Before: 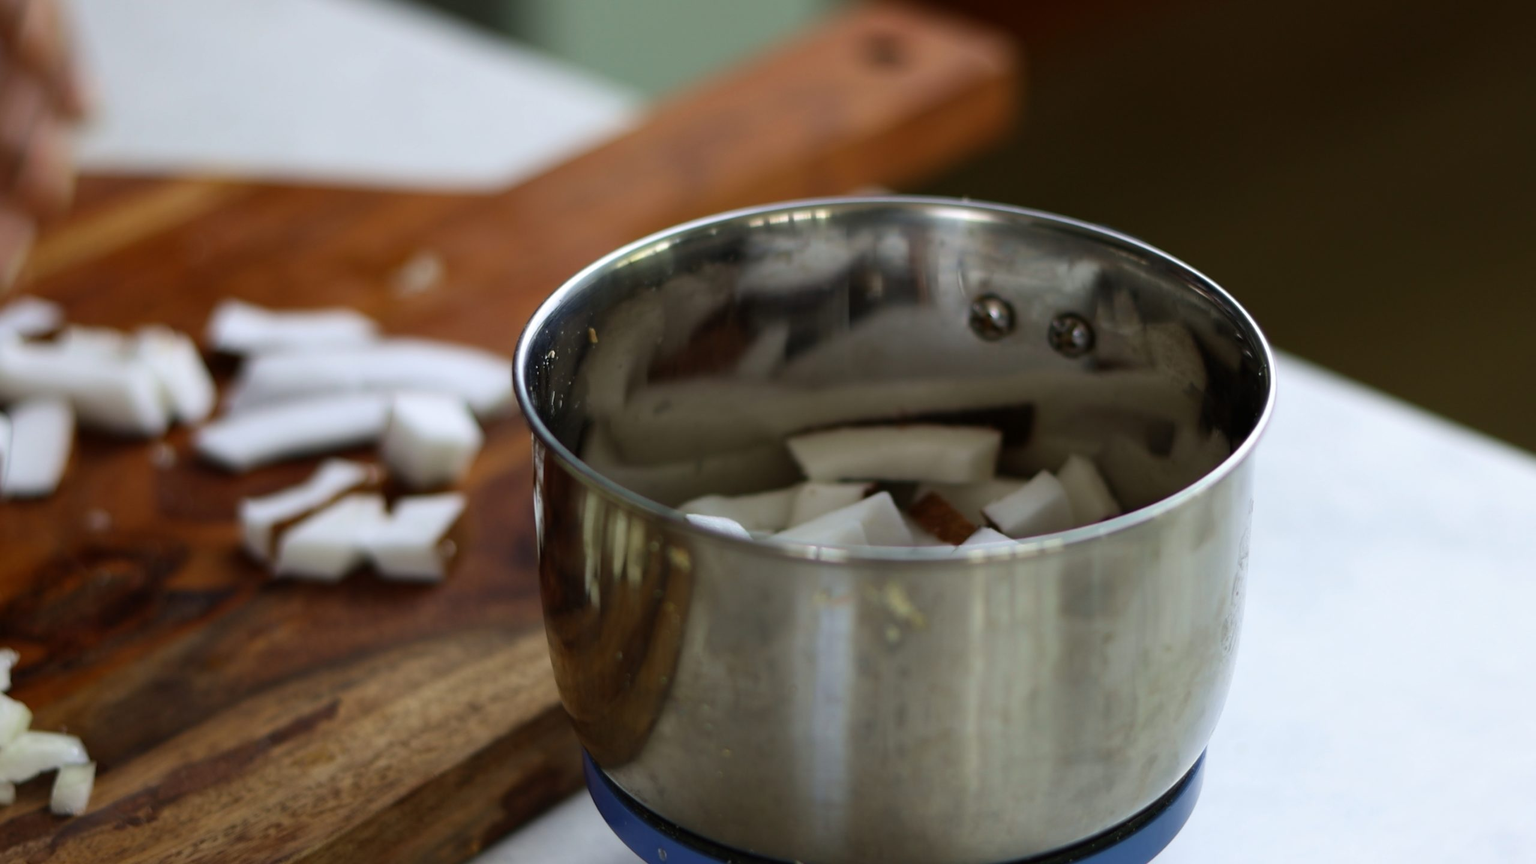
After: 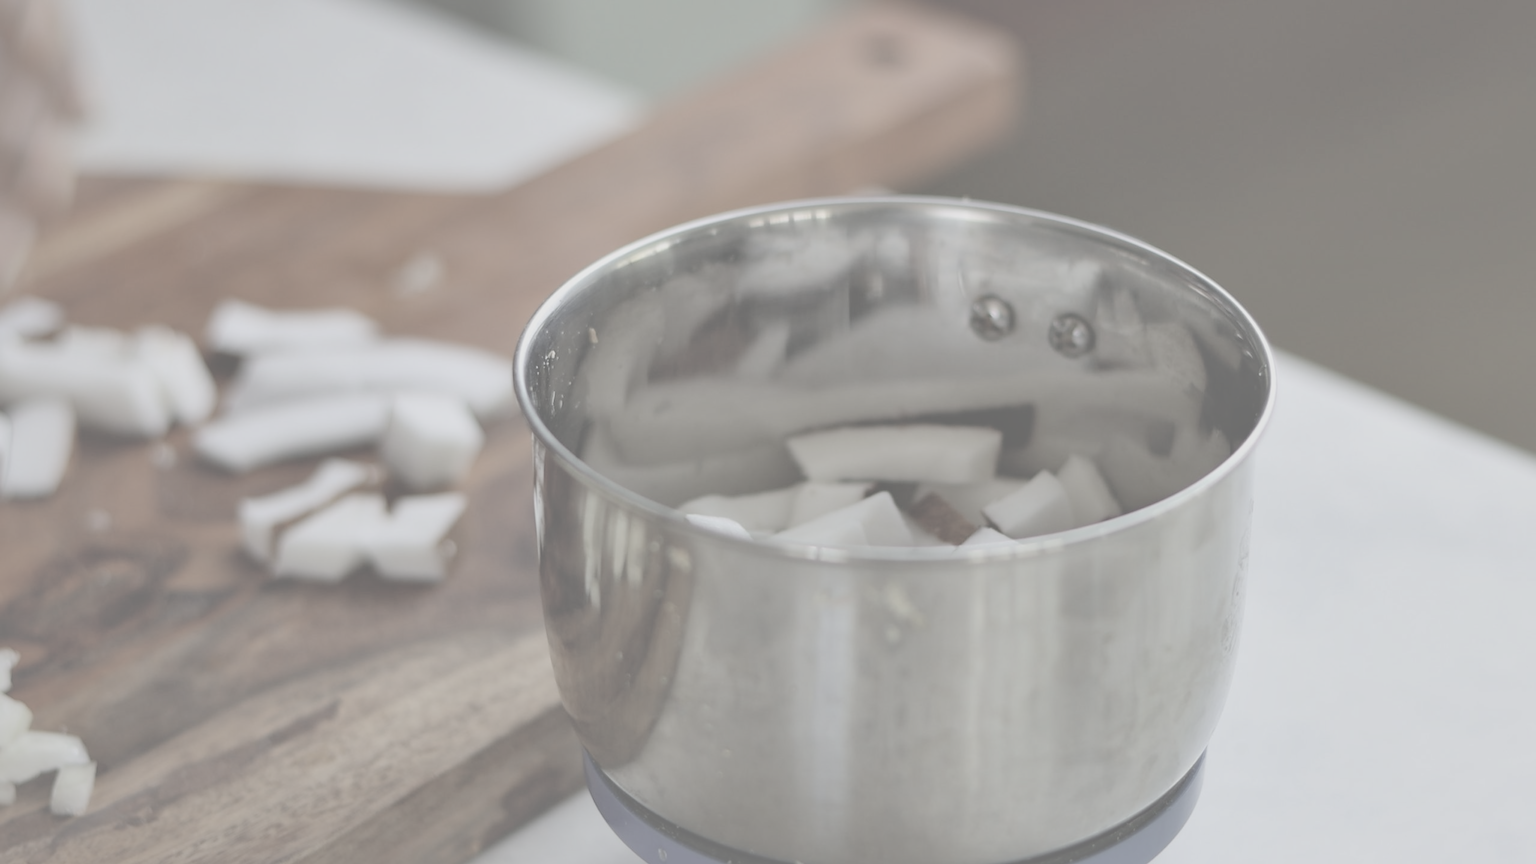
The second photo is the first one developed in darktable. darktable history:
shadows and highlights: on, module defaults
contrast brightness saturation: contrast -0.32, brightness 0.75, saturation -0.78
